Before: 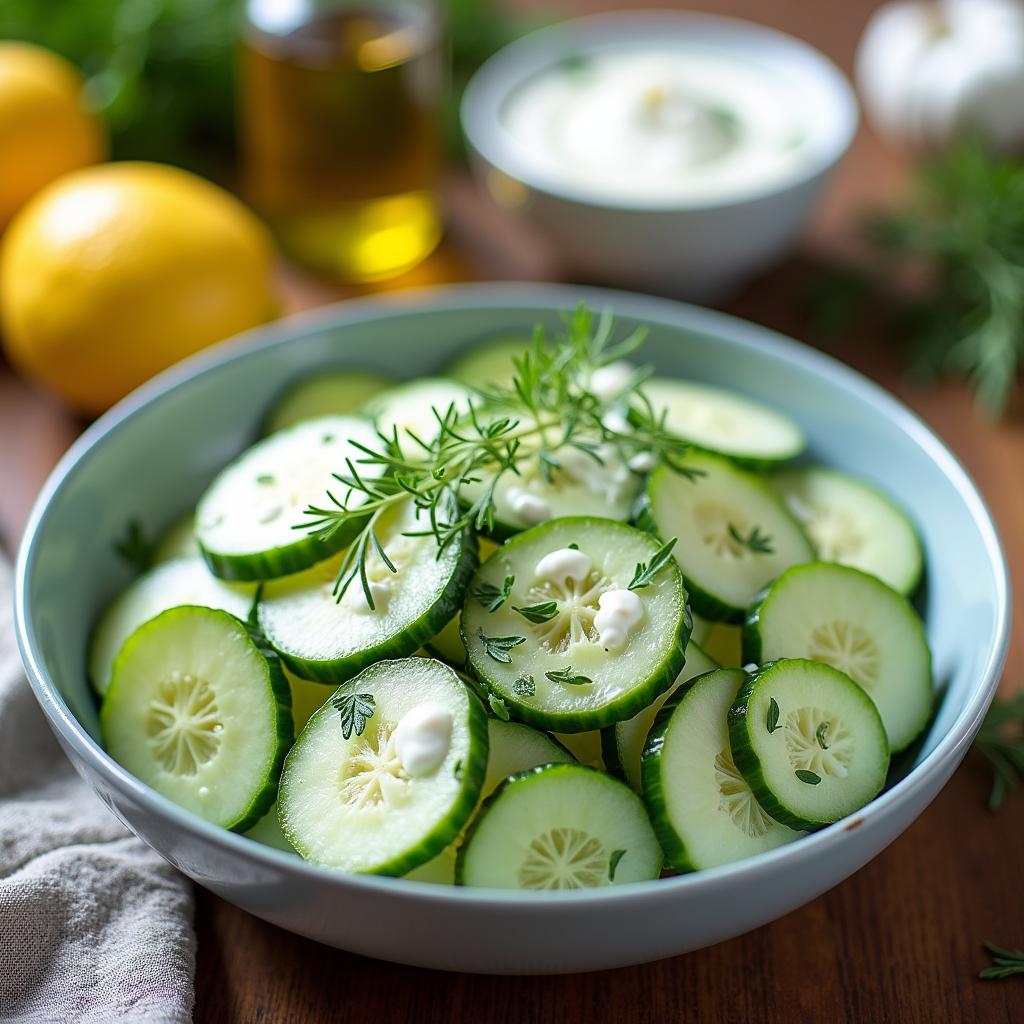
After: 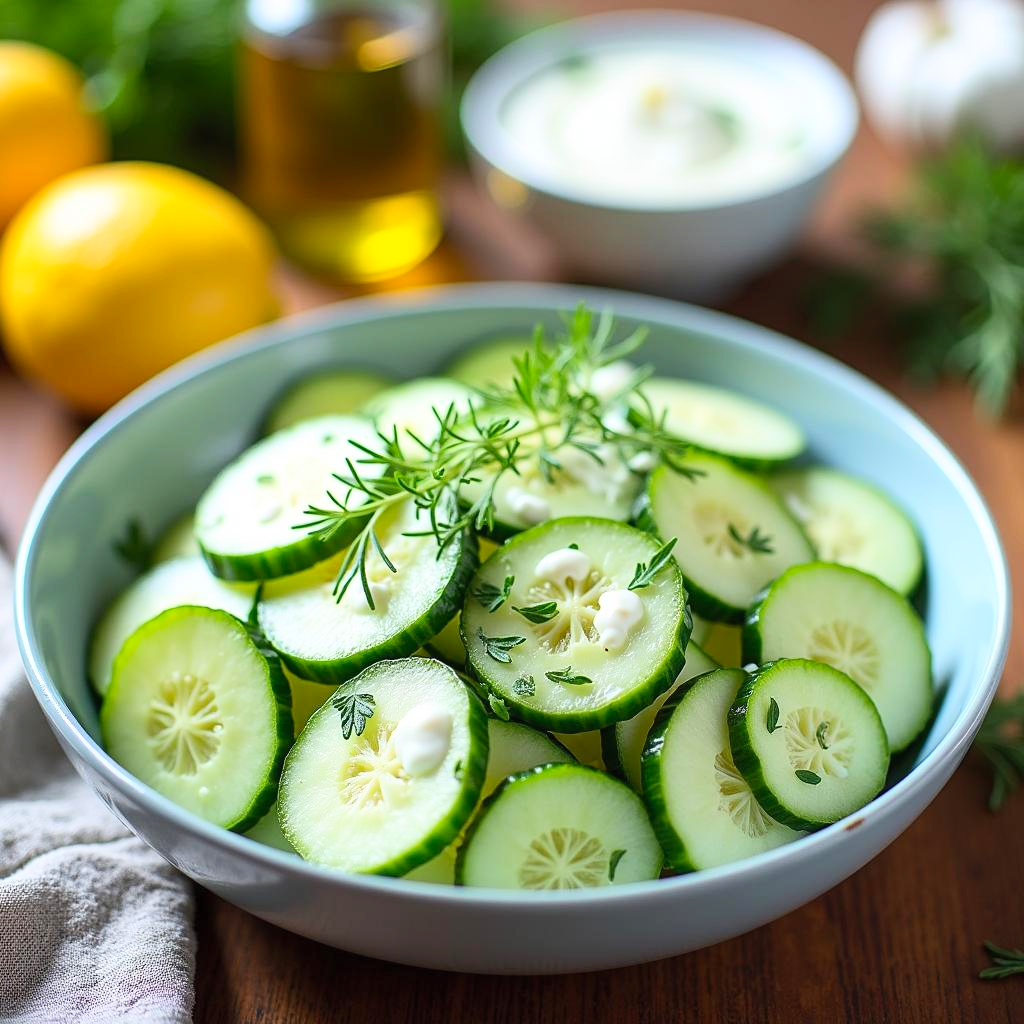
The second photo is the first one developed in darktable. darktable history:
contrast brightness saturation: contrast 0.202, brightness 0.165, saturation 0.221
